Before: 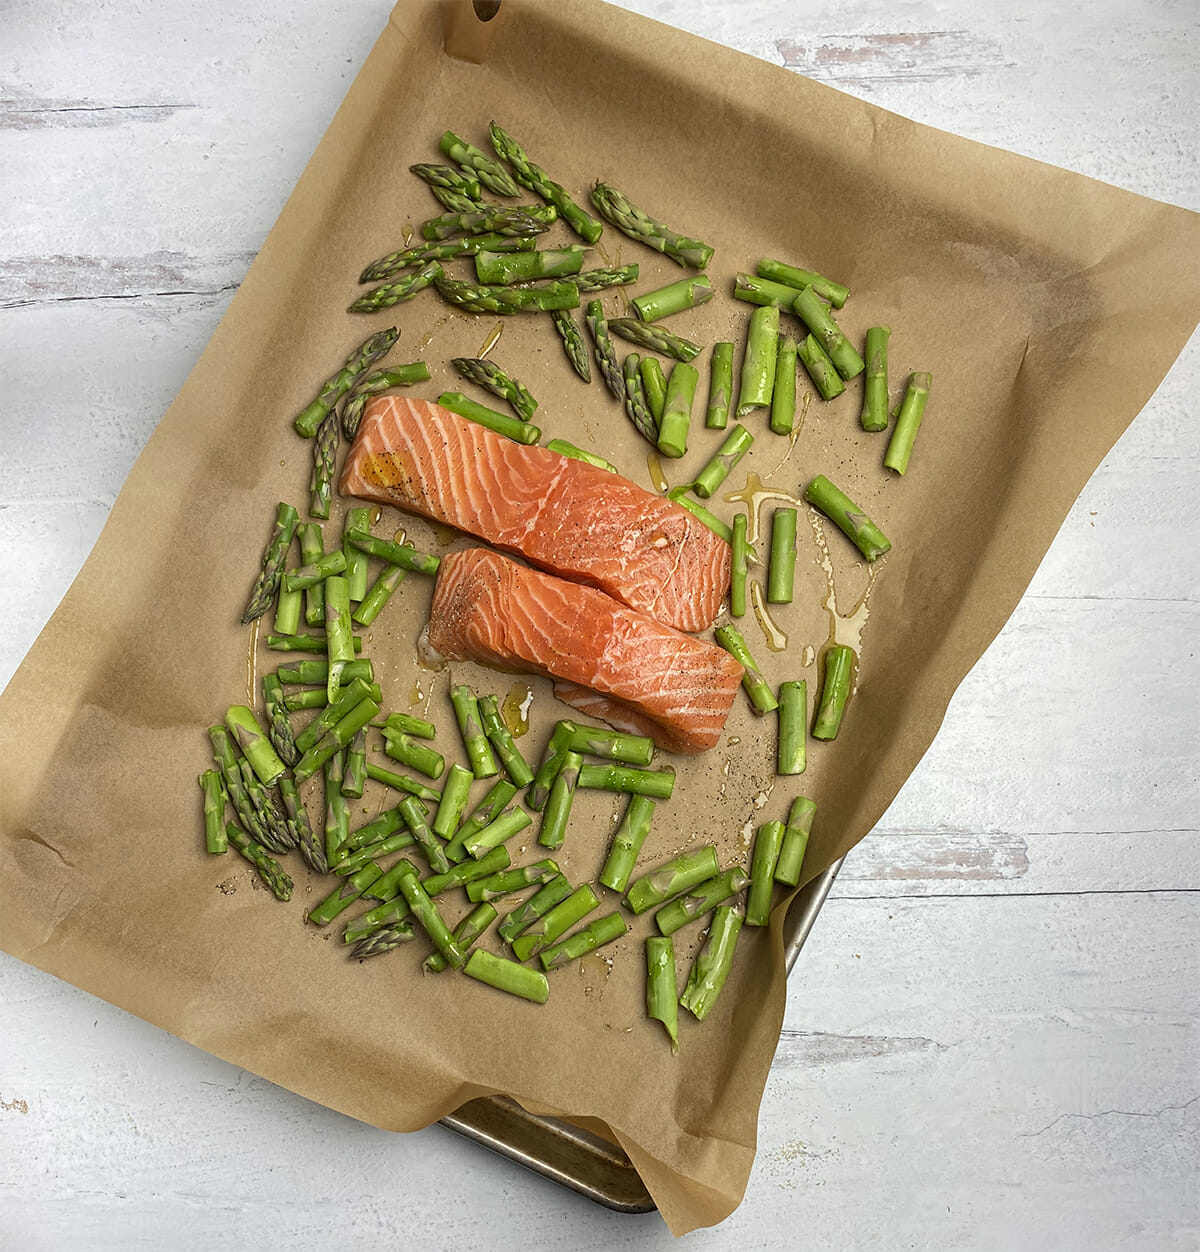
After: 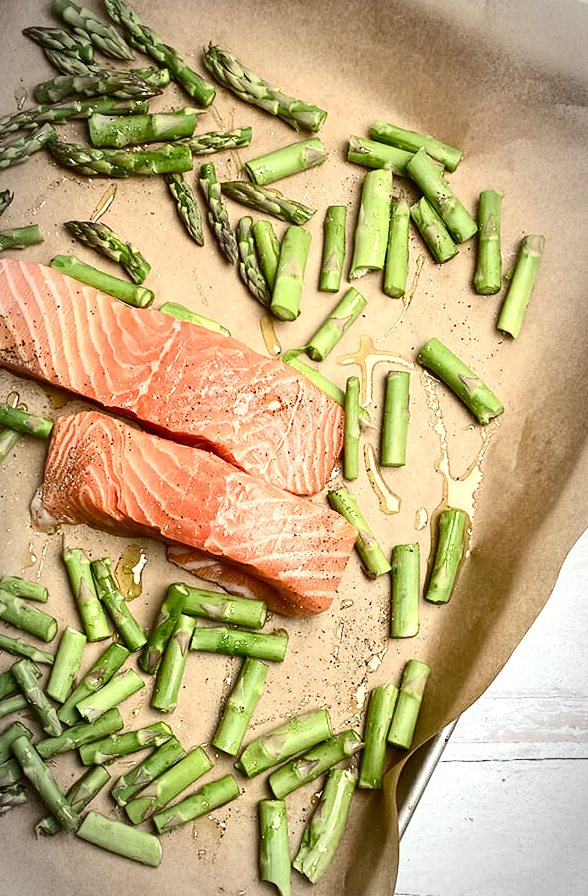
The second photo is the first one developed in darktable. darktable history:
vignetting: automatic ratio true
color balance rgb: perceptual saturation grading › global saturation 0.587%, perceptual saturation grading › highlights -32.129%, perceptual saturation grading › mid-tones 5.305%, perceptual saturation grading › shadows 17.93%
contrast brightness saturation: contrast 0.275
crop: left 32.283%, top 11.001%, right 18.669%, bottom 17.404%
exposure: black level correction 0, exposure 0.702 EV, compensate highlight preservation false
